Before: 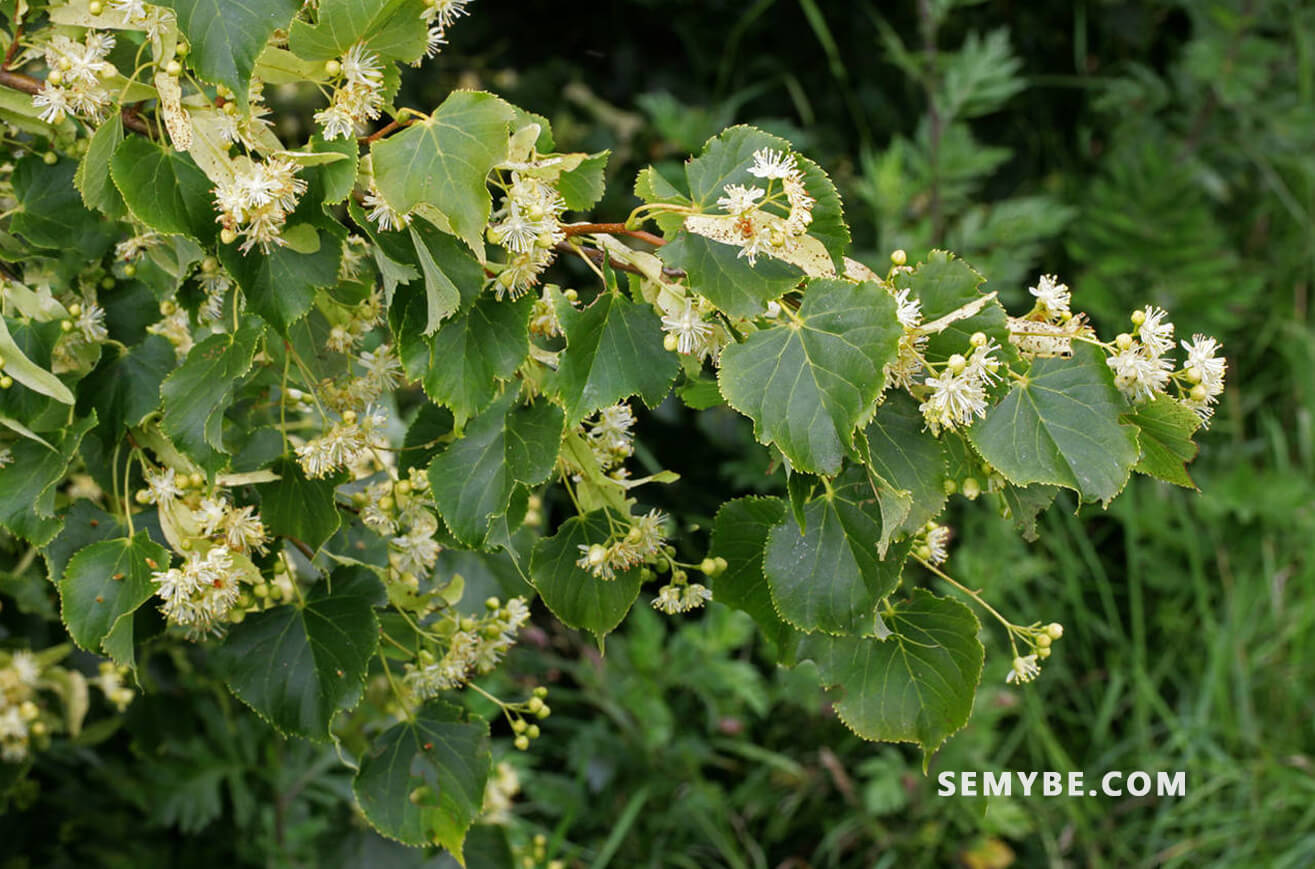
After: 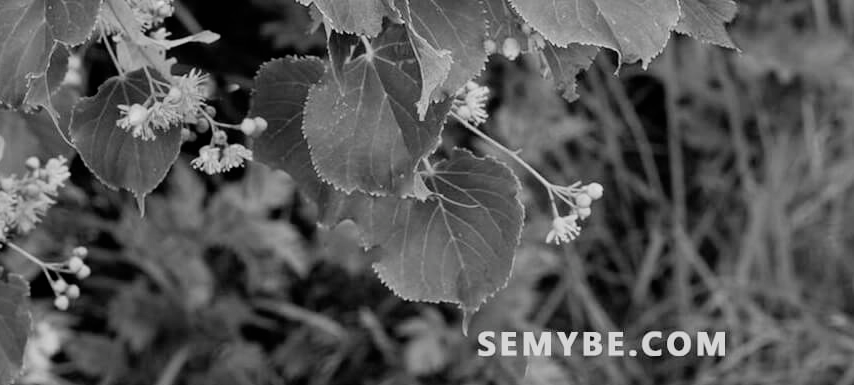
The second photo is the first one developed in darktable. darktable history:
crop and rotate: left 35.023%, top 50.637%, bottom 4.976%
contrast brightness saturation: saturation -0.998
color balance rgb: shadows lift › chroma 11.753%, shadows lift › hue 132.93°, highlights gain › chroma 1.063%, highlights gain › hue 60.25°, linear chroma grading › global chroma 42.634%, perceptual saturation grading › global saturation 16.36%, perceptual brilliance grading › global brilliance 2.46%, perceptual brilliance grading › highlights 8.298%, perceptual brilliance grading › shadows -3.921%, global vibrance 20%
filmic rgb: black relative exposure -7.65 EV, white relative exposure 4.56 EV, hardness 3.61, iterations of high-quality reconstruction 0
